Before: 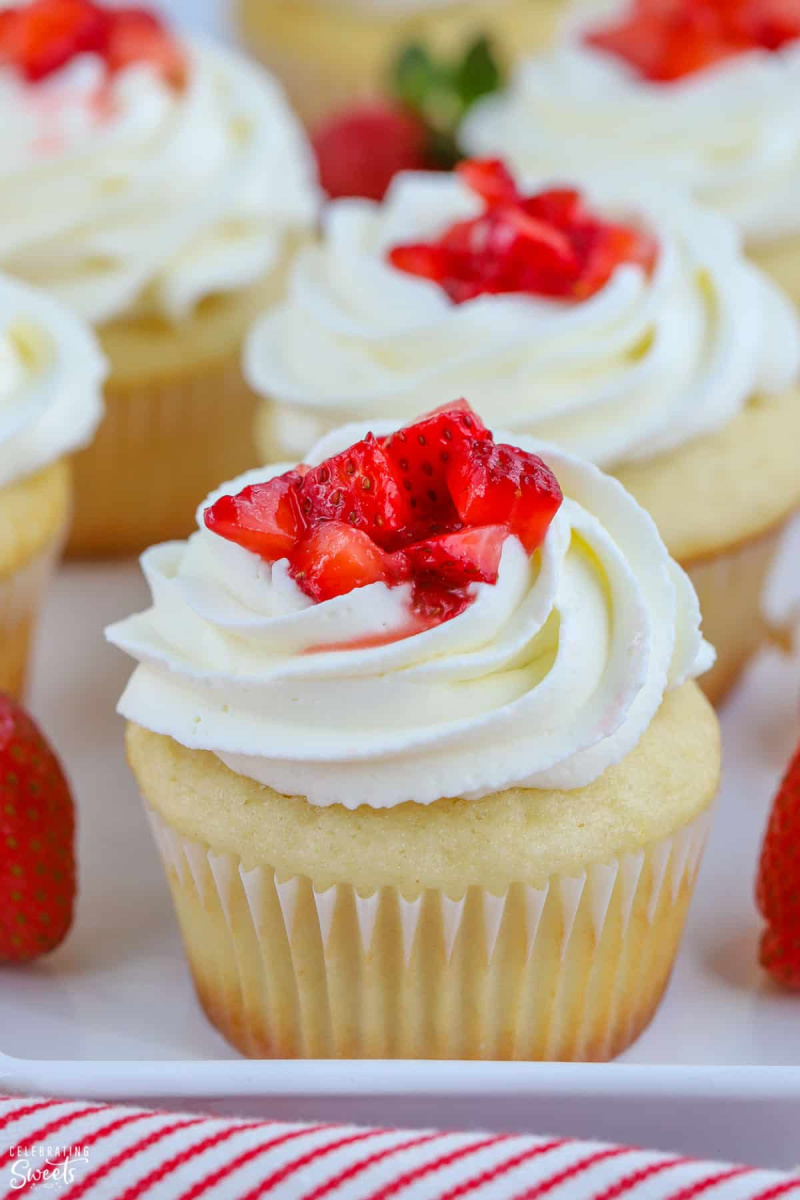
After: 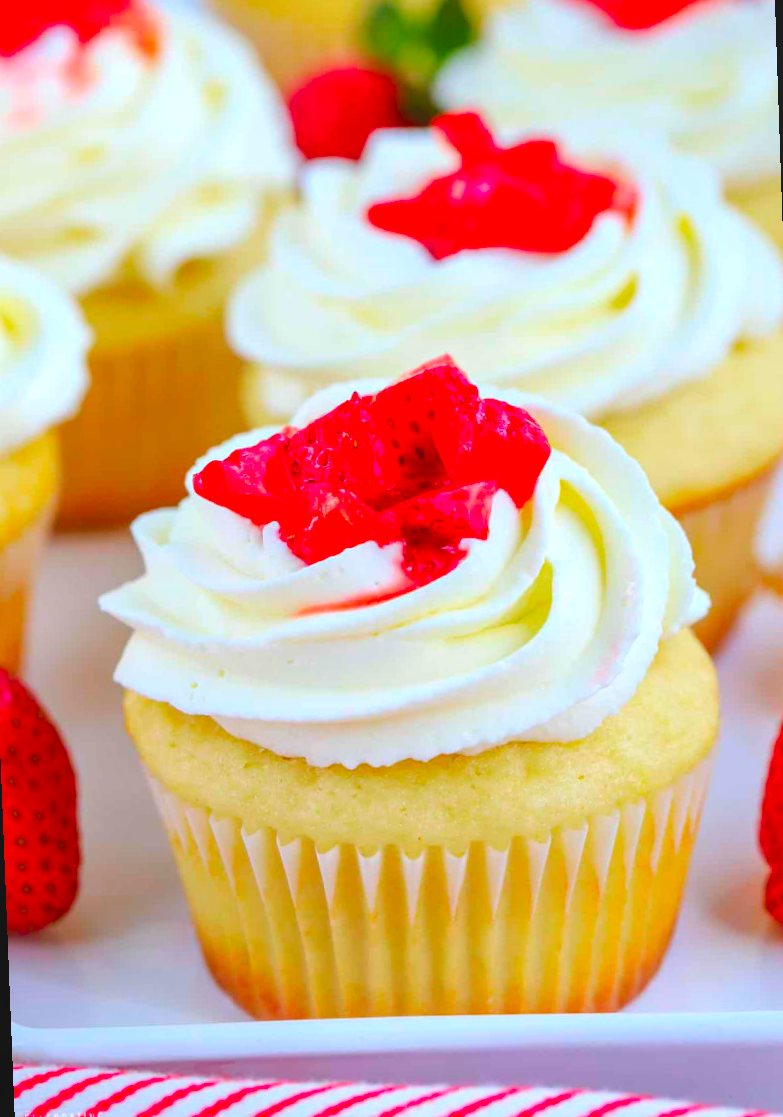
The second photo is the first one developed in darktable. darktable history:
color correction: saturation 1.8
levels: levels [0, 0.492, 0.984]
local contrast: highlights 68%, shadows 68%, detail 82%, midtone range 0.325
rotate and perspective: rotation -2.12°, lens shift (vertical) 0.009, lens shift (horizontal) -0.008, automatic cropping original format, crop left 0.036, crop right 0.964, crop top 0.05, crop bottom 0.959
tone equalizer: -8 EV -0.417 EV, -7 EV -0.389 EV, -6 EV -0.333 EV, -5 EV -0.222 EV, -3 EV 0.222 EV, -2 EV 0.333 EV, -1 EV 0.389 EV, +0 EV 0.417 EV, edges refinement/feathering 500, mask exposure compensation -1.57 EV, preserve details no
